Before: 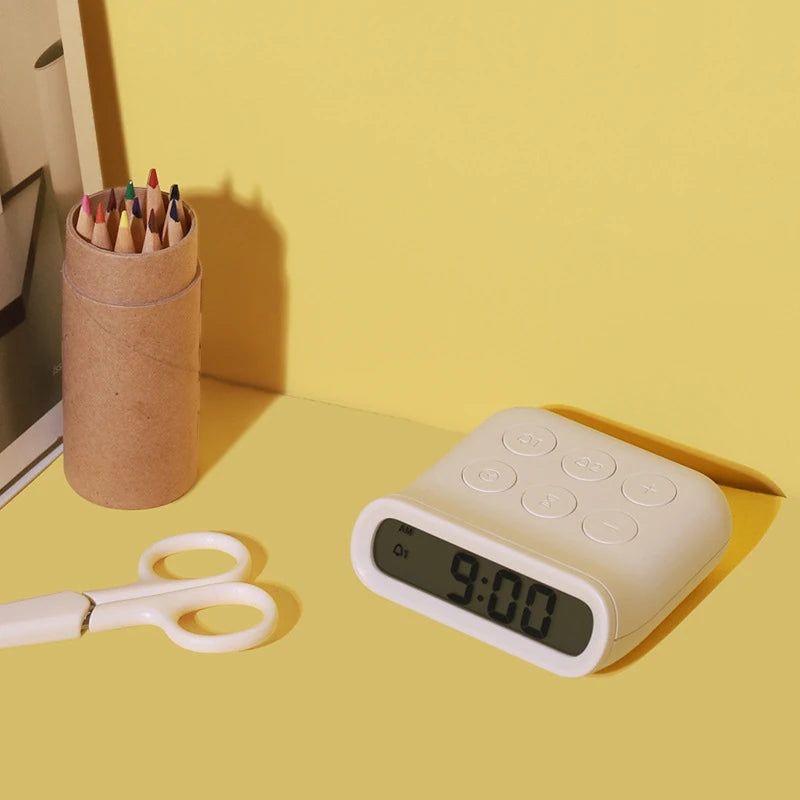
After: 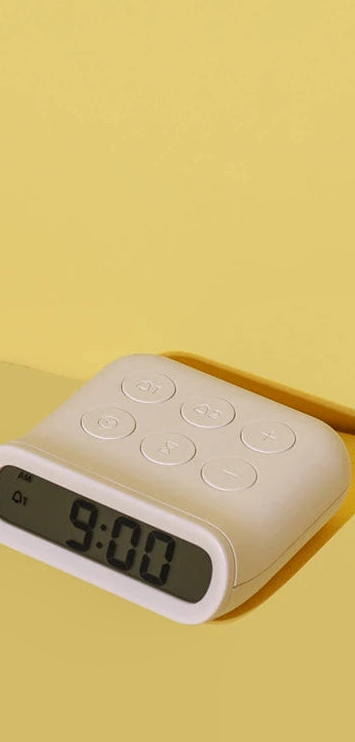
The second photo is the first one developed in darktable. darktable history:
crop: left 47.628%, top 6.643%, right 7.874%
local contrast: on, module defaults
